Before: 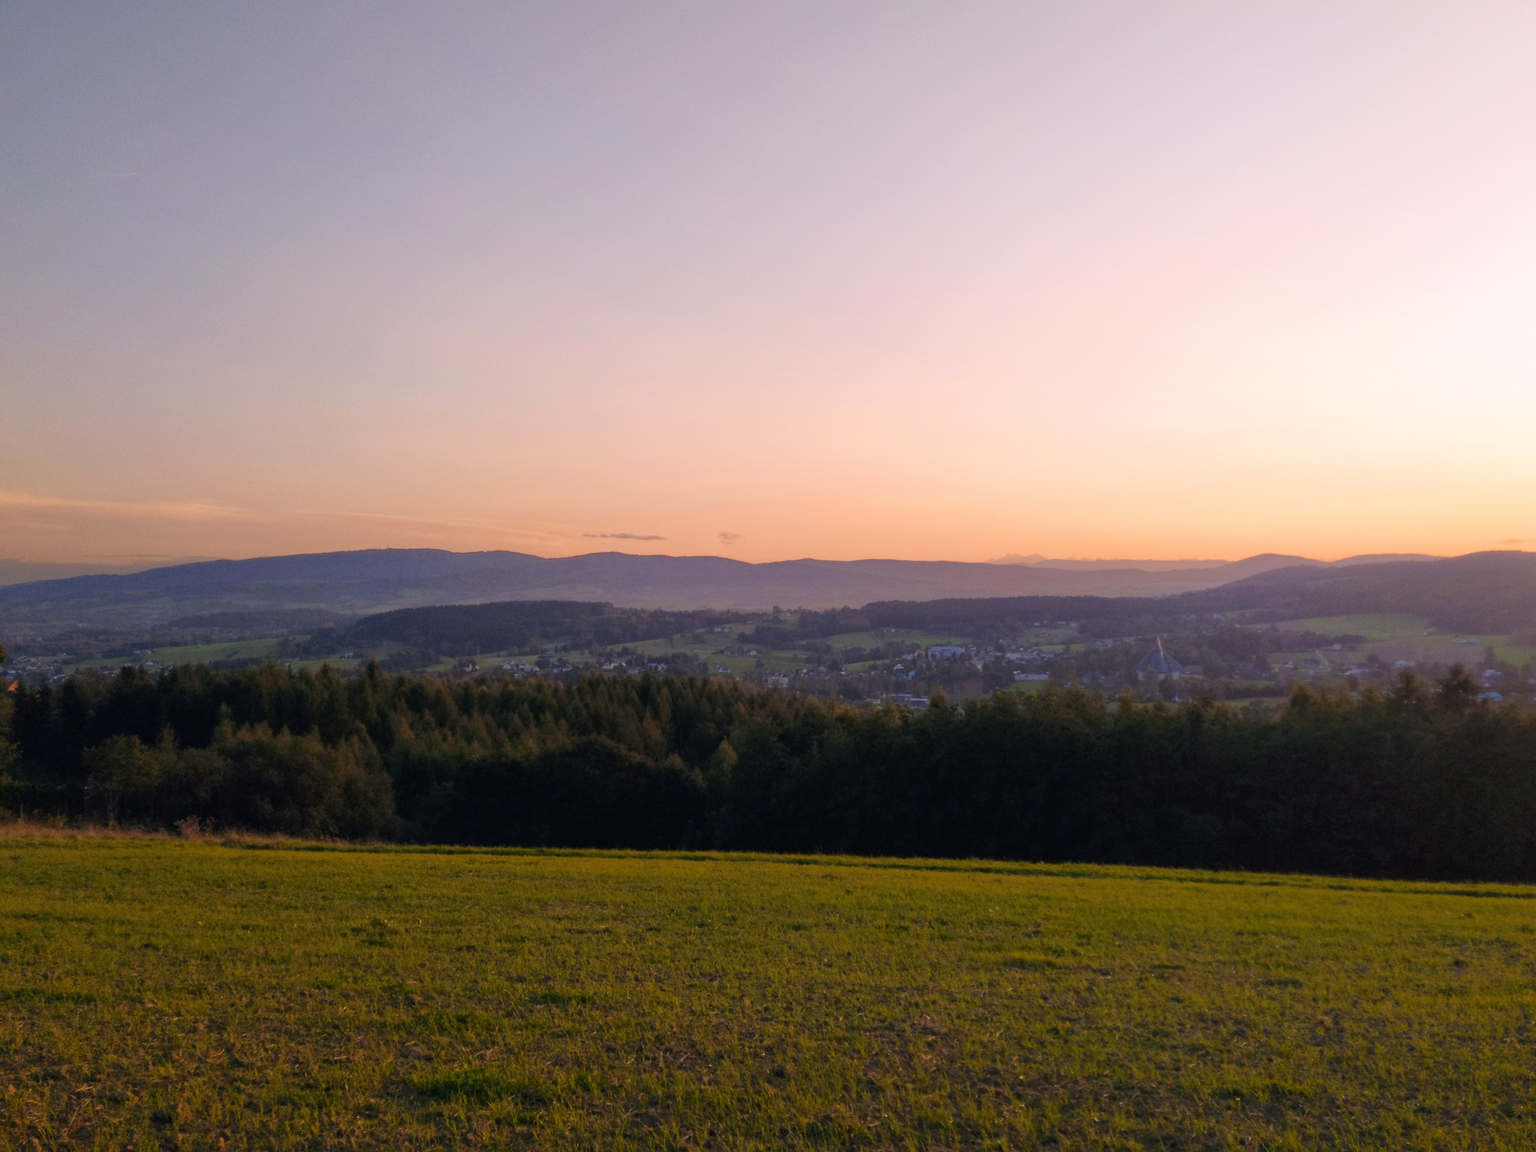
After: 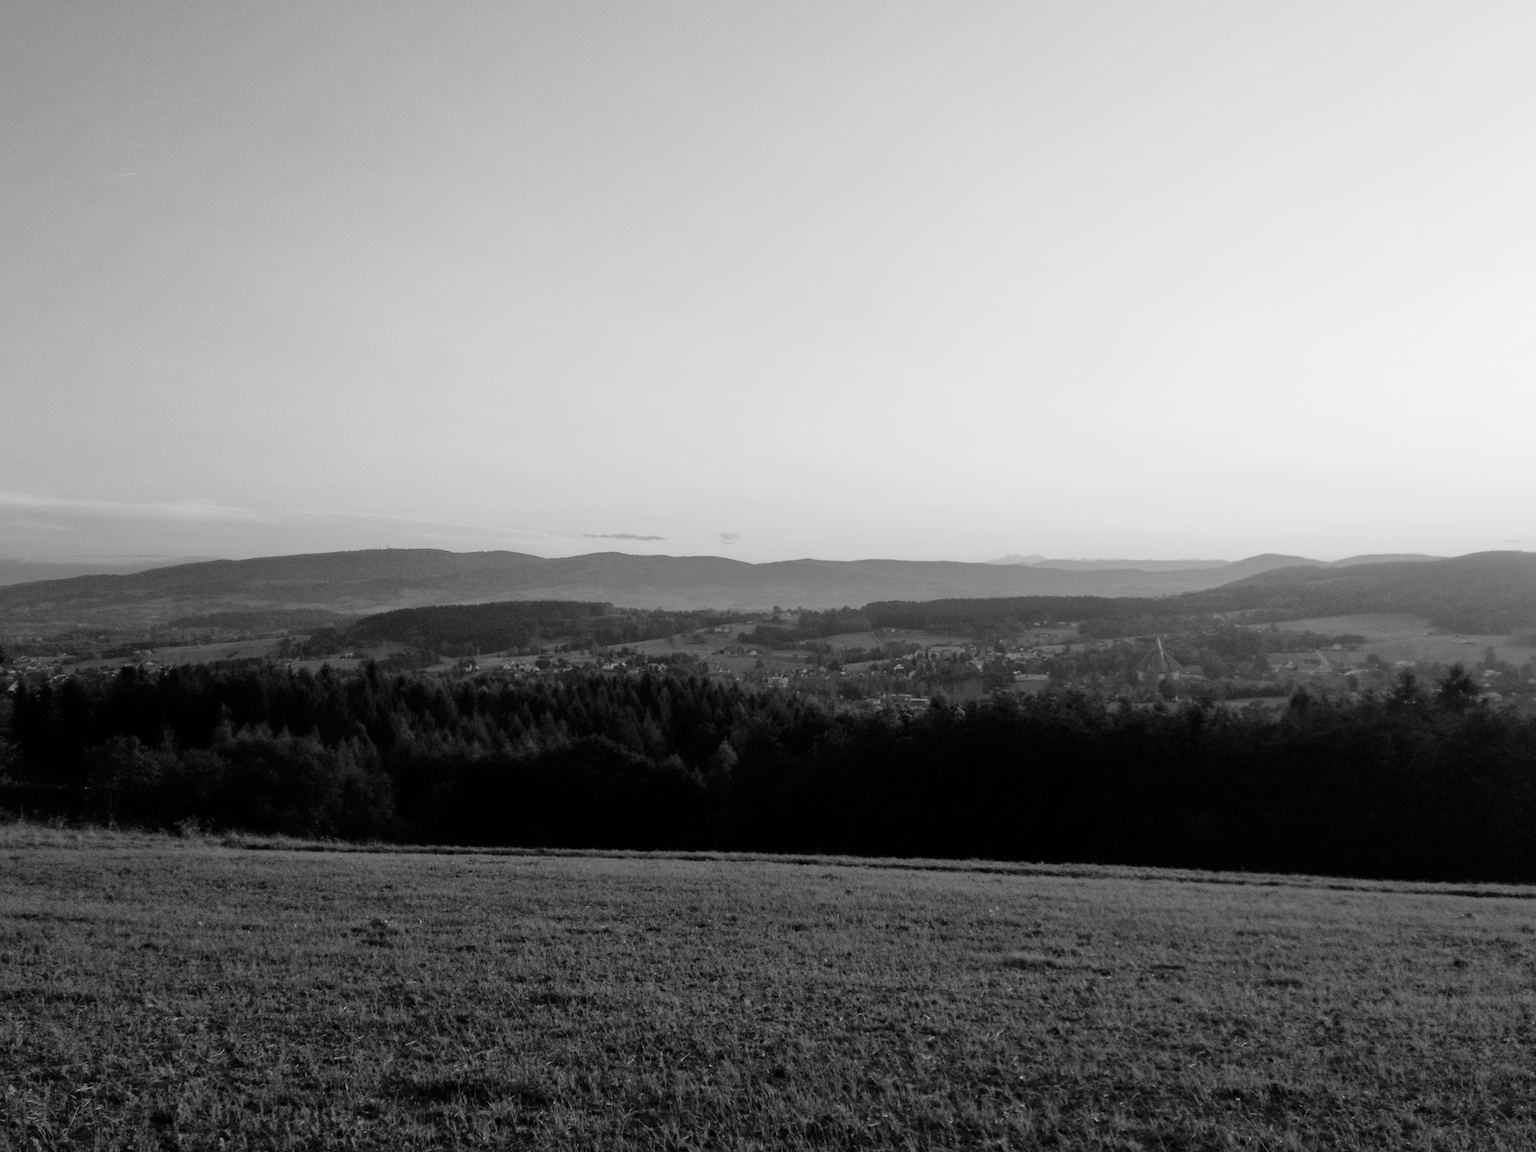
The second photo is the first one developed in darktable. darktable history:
tone curve: curves: ch0 [(0.017, 0) (0.122, 0.046) (0.295, 0.297) (0.449, 0.505) (0.559, 0.629) (0.729, 0.796) (0.879, 0.898) (1, 0.97)]; ch1 [(0, 0) (0.393, 0.4) (0.447, 0.447) (0.485, 0.497) (0.522, 0.503) (0.539, 0.52) (0.606, 0.6) (0.696, 0.679) (1, 1)]; ch2 [(0, 0) (0.369, 0.388) (0.449, 0.431) (0.499, 0.501) (0.516, 0.536) (0.604, 0.599) (0.741, 0.763) (1, 1)], color space Lab, independent channels, preserve colors none
monochrome: on, module defaults
